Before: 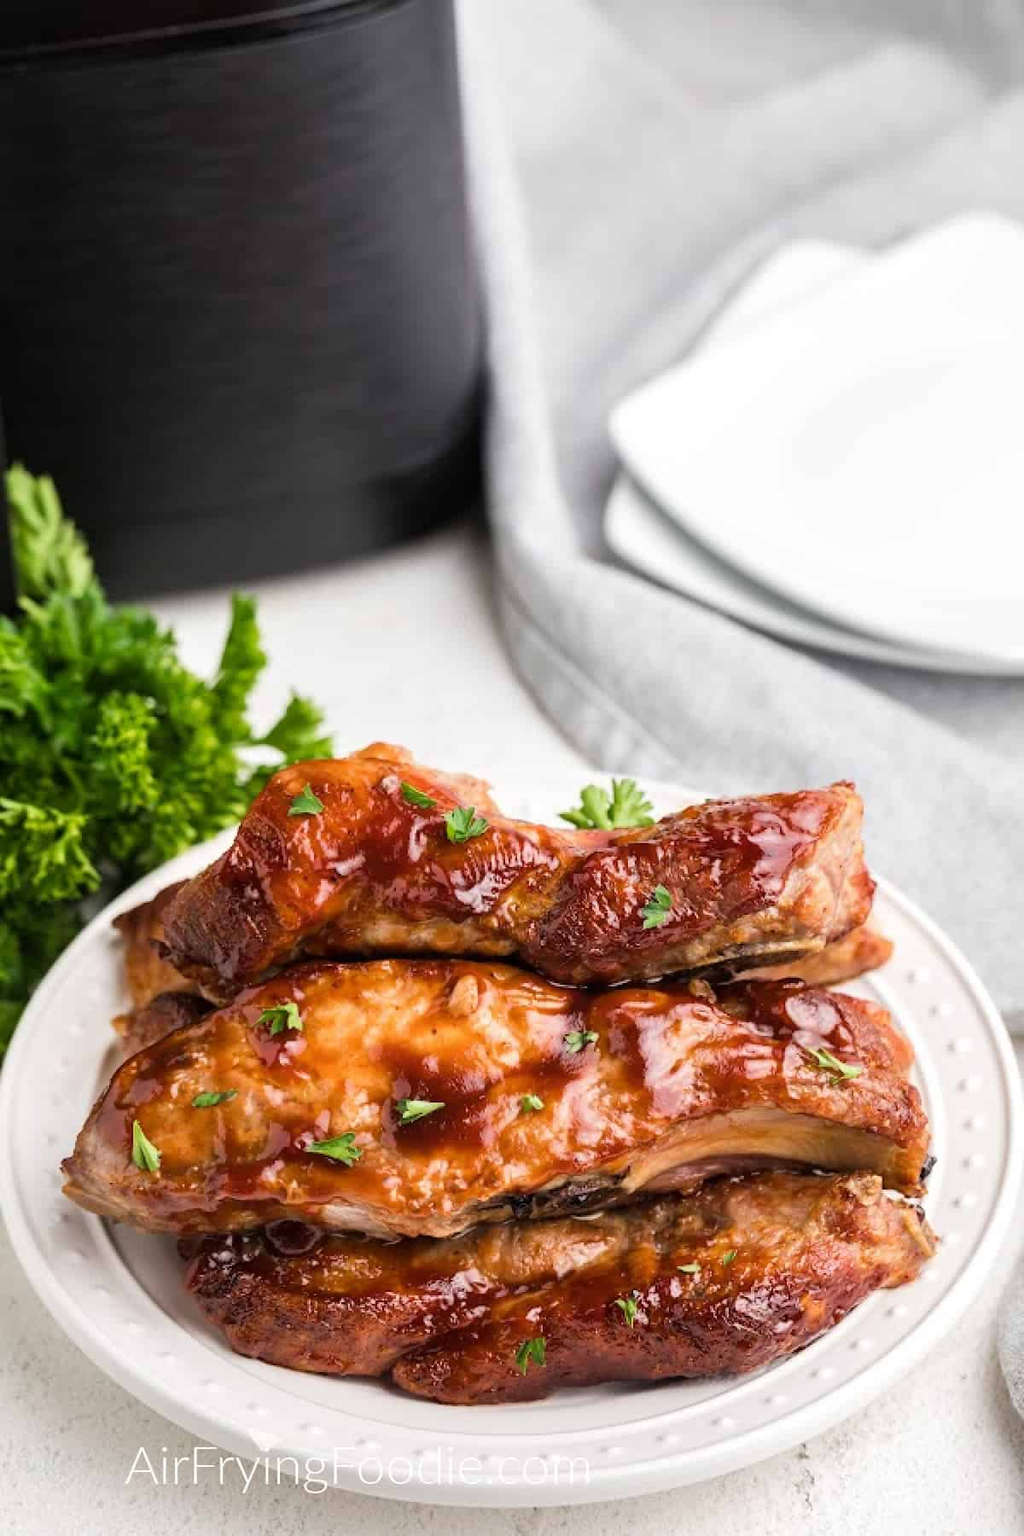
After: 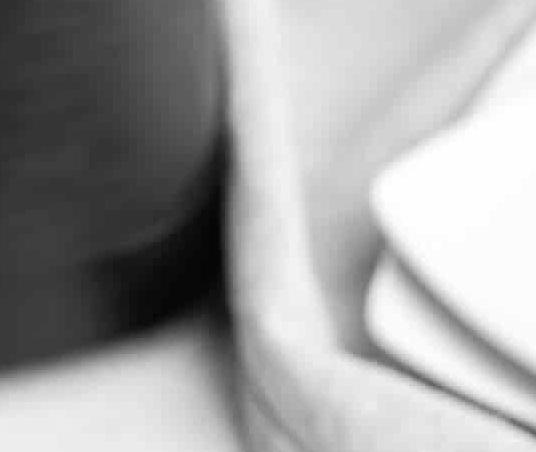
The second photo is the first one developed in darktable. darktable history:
white balance: red 0.986, blue 1.01
monochrome: on, module defaults
sharpen: radius 1.272, amount 0.305, threshold 0
crop: left 28.64%, top 16.832%, right 26.637%, bottom 58.055%
